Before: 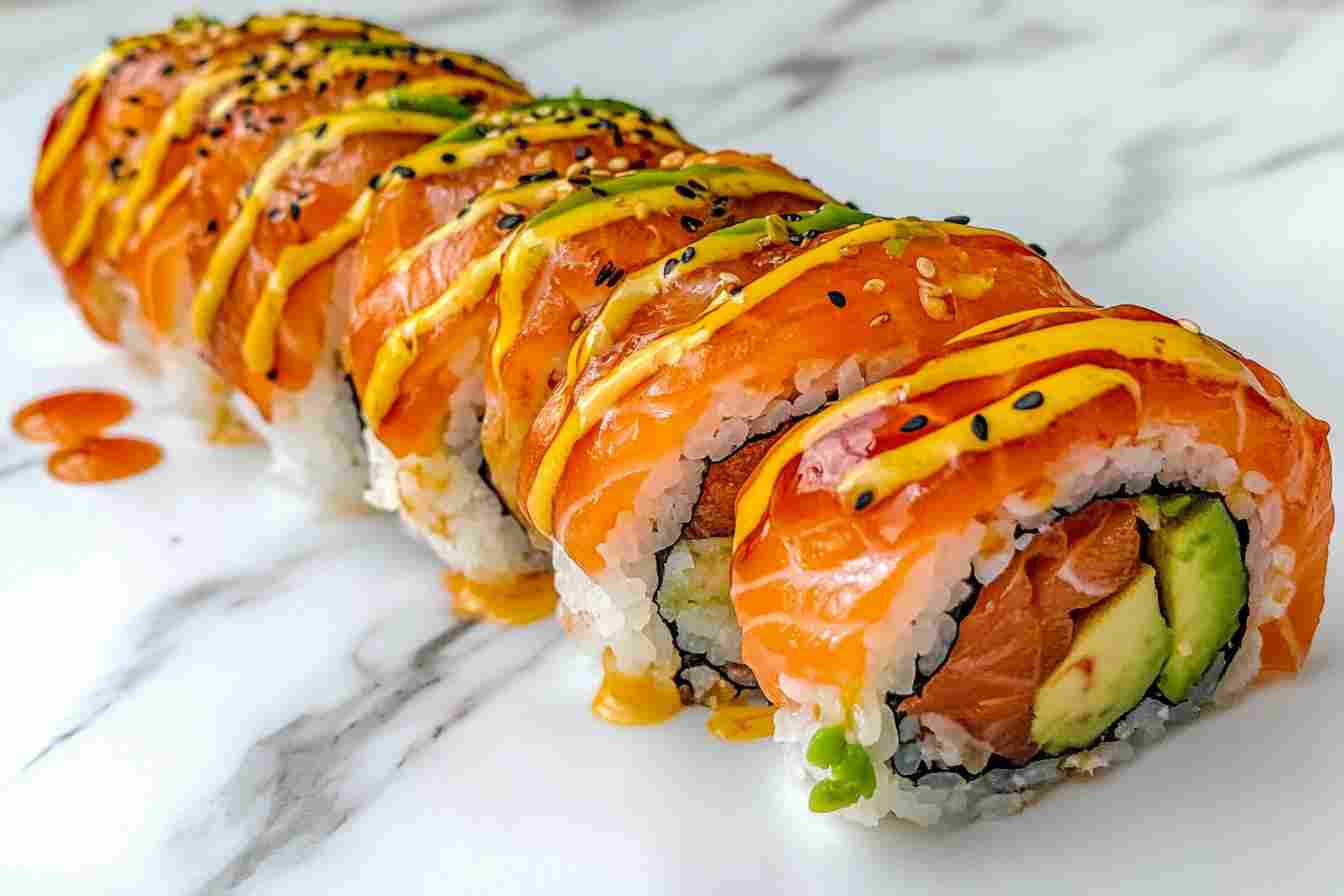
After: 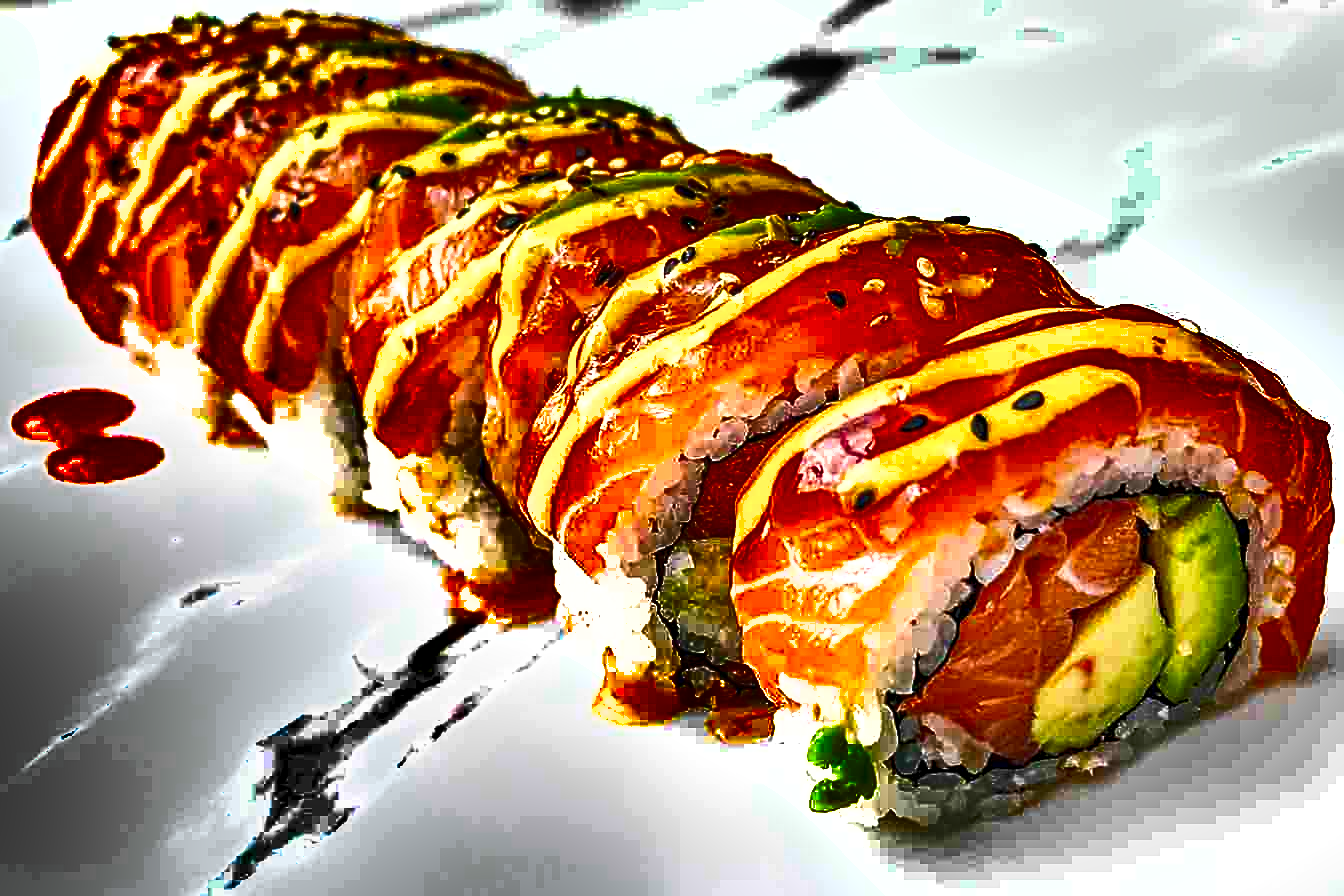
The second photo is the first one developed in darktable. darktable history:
sharpen: on, module defaults
exposure: black level correction 0, exposure 1 EV, compensate exposure bias true, compensate highlight preservation false
haze removal: strength 0.284, distance 0.245, compatibility mode true
shadows and highlights: shadows 24.24, highlights -79.88, soften with gaussian
